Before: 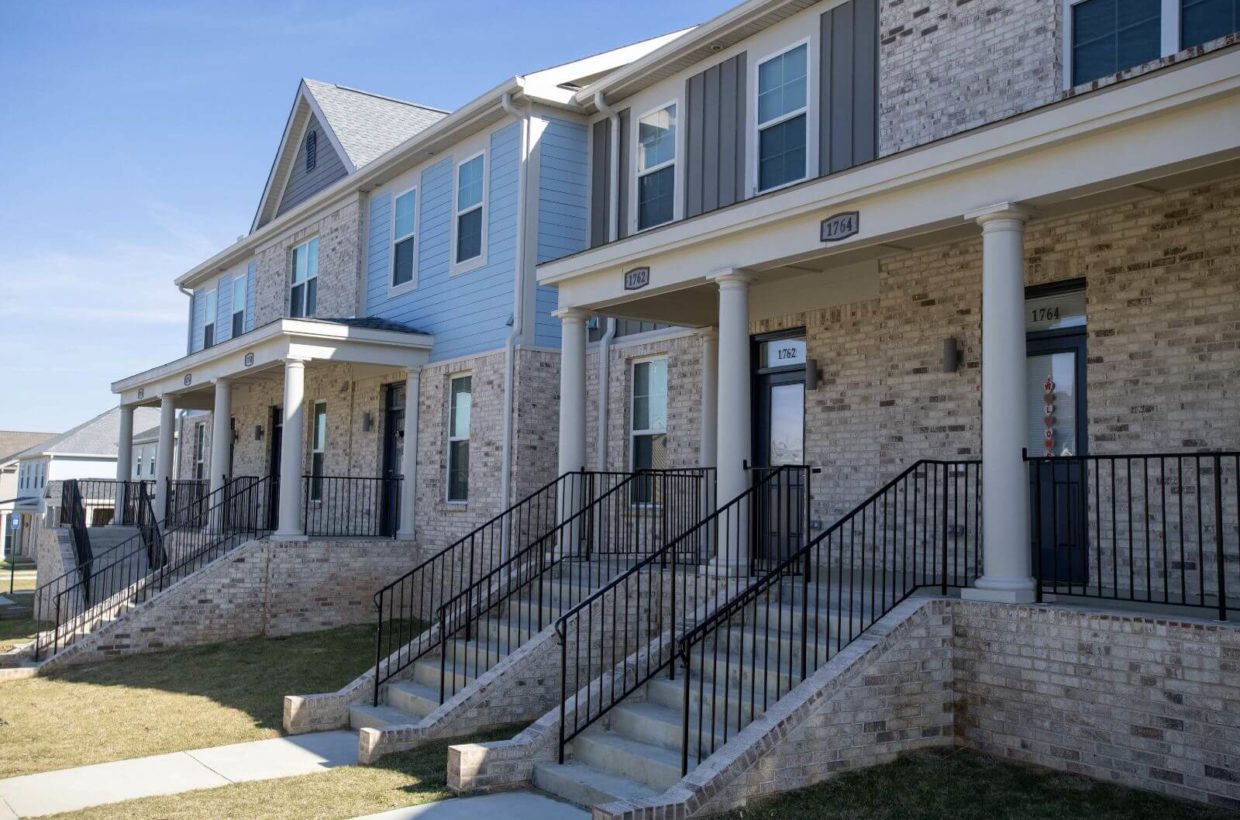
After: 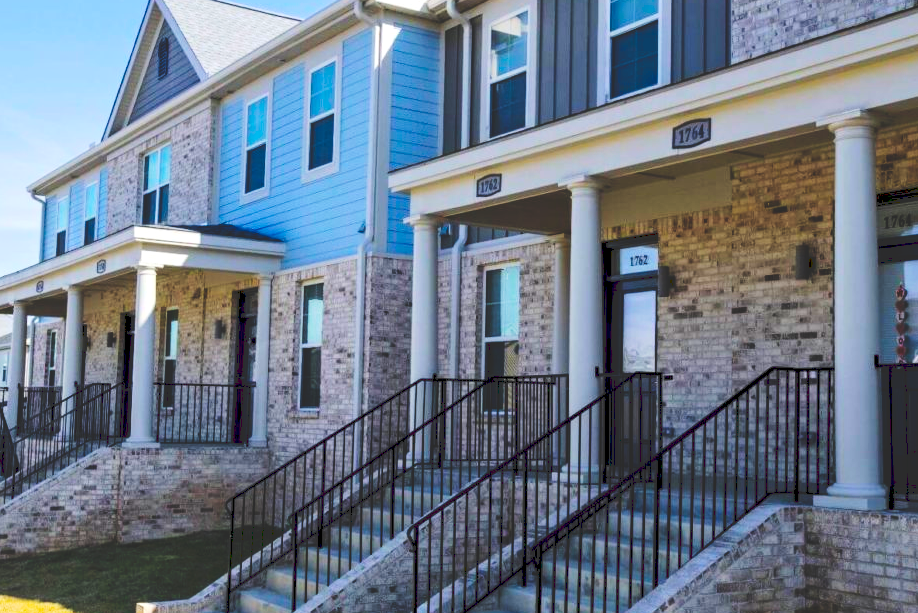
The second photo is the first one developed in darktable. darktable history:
tone curve: curves: ch0 [(0, 0) (0.003, 0.172) (0.011, 0.177) (0.025, 0.177) (0.044, 0.177) (0.069, 0.178) (0.1, 0.181) (0.136, 0.19) (0.177, 0.208) (0.224, 0.226) (0.277, 0.274) (0.335, 0.338) (0.399, 0.43) (0.468, 0.535) (0.543, 0.635) (0.623, 0.726) (0.709, 0.815) (0.801, 0.882) (0.898, 0.936) (1, 1)], preserve colors none
crop and rotate: left 11.98%, top 11.45%, right 13.935%, bottom 13.756%
contrast equalizer: y [[0.511, 0.558, 0.631, 0.632, 0.559, 0.512], [0.5 ×6], [0.507, 0.559, 0.627, 0.644, 0.647, 0.647], [0 ×6], [0 ×6]], mix 0.306
color balance rgb: linear chroma grading › shadows -39.92%, linear chroma grading › highlights 40.587%, linear chroma grading › global chroma 44.38%, linear chroma grading › mid-tones -29.797%, perceptual saturation grading › global saturation 19.662%
